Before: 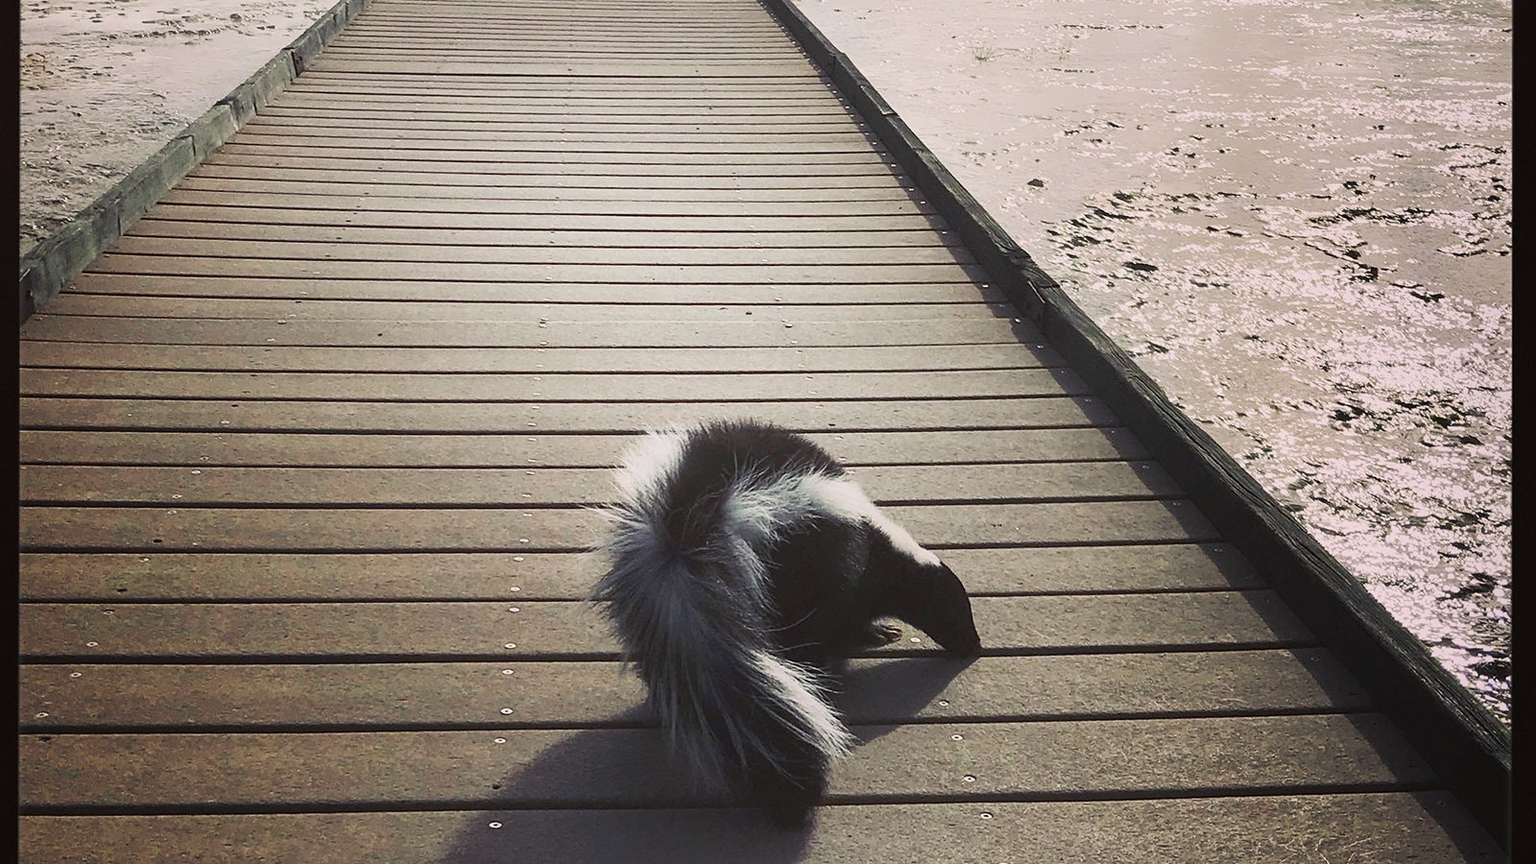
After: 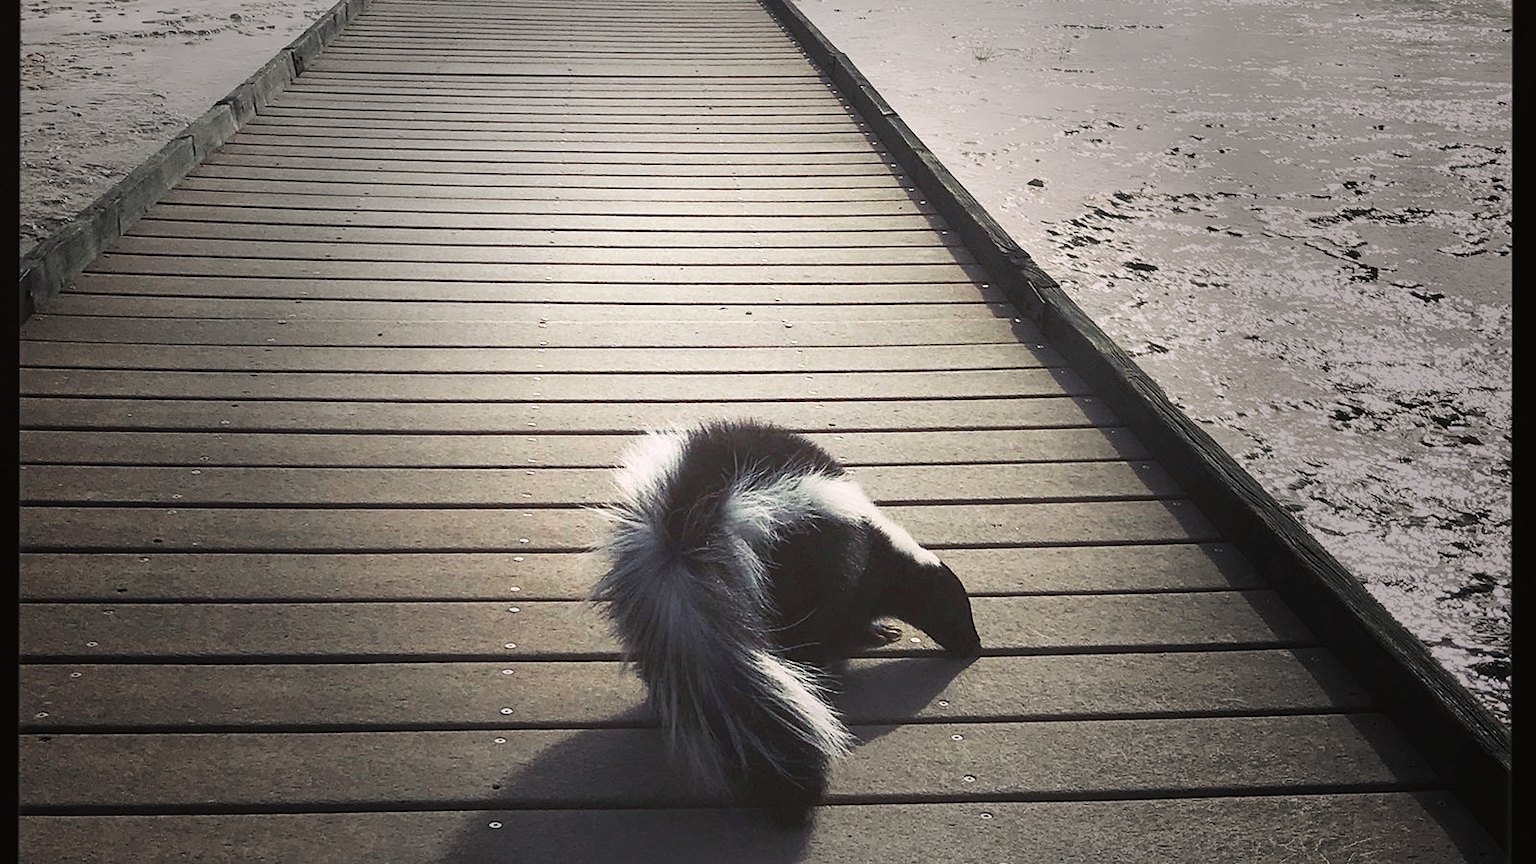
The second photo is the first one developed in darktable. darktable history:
vignetting: fall-off start 31.86%, fall-off radius 35.59%
exposure: exposure 0.297 EV, compensate exposure bias true, compensate highlight preservation false
